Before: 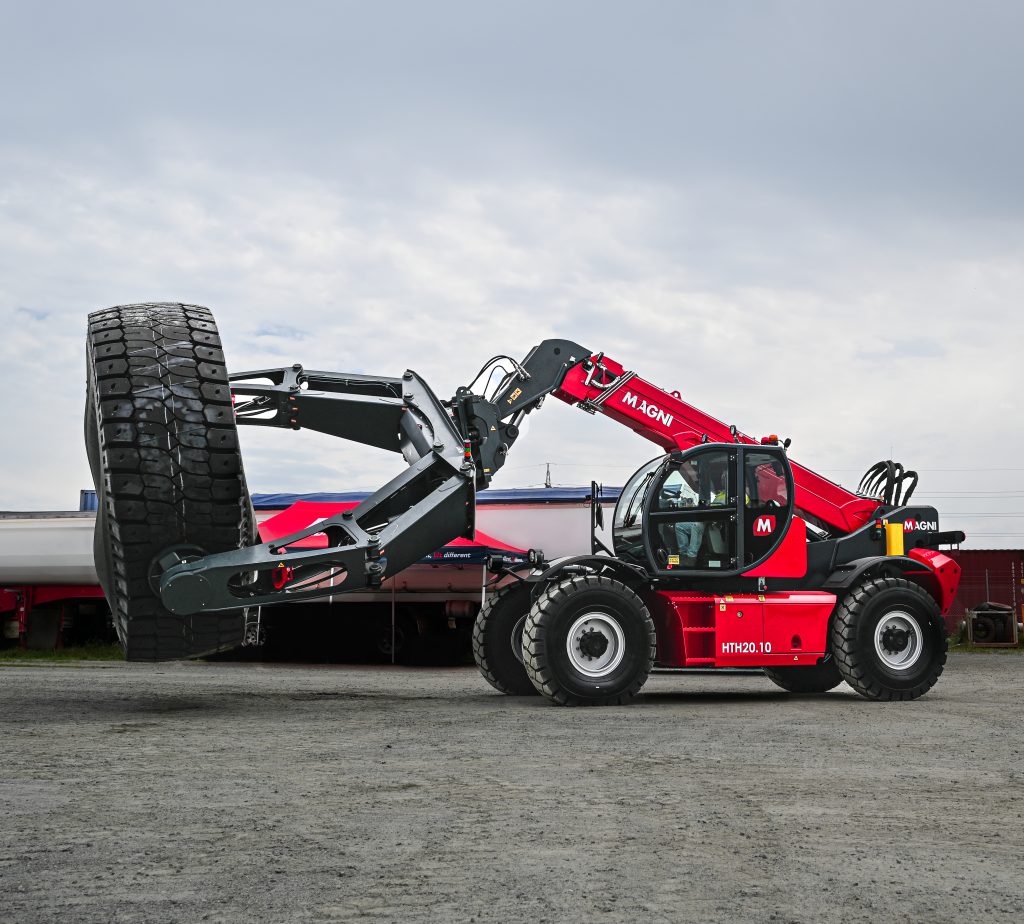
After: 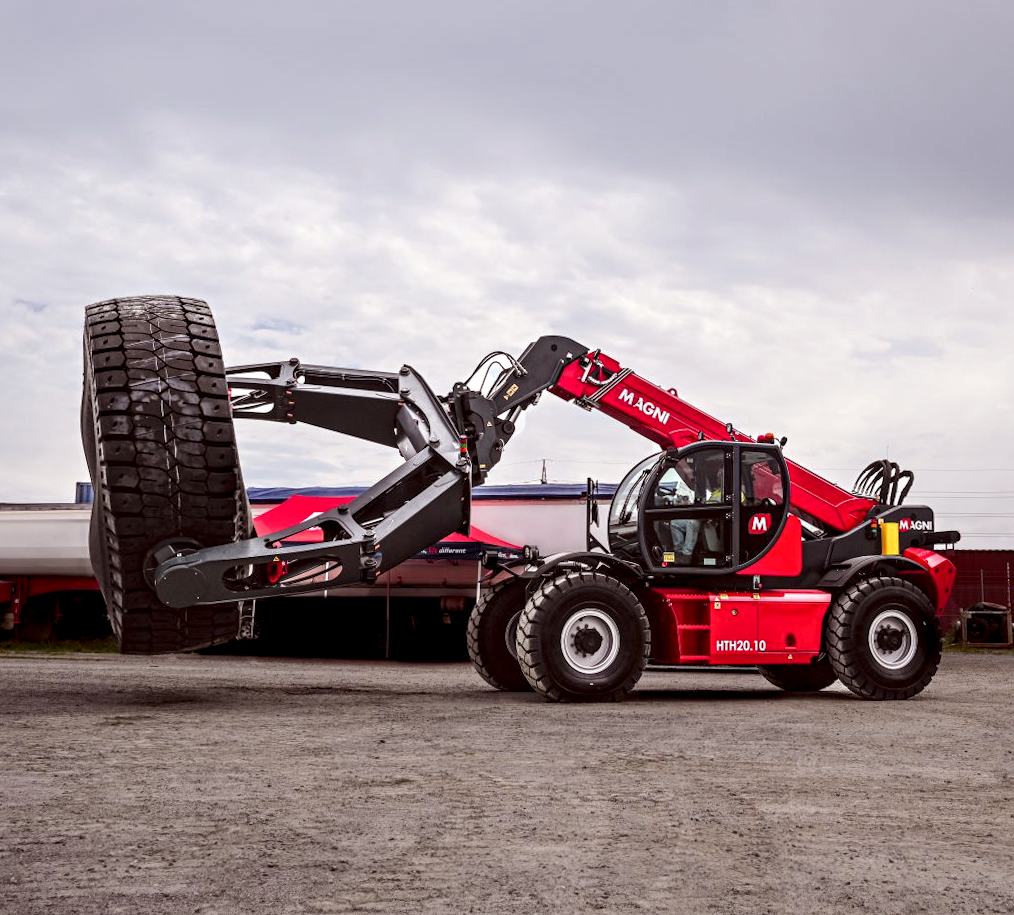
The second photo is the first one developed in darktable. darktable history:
crop and rotate: angle -0.5°
rgb levels: mode RGB, independent channels, levels [[0, 0.474, 1], [0, 0.5, 1], [0, 0.5, 1]]
local contrast: detail 135%, midtone range 0.75
